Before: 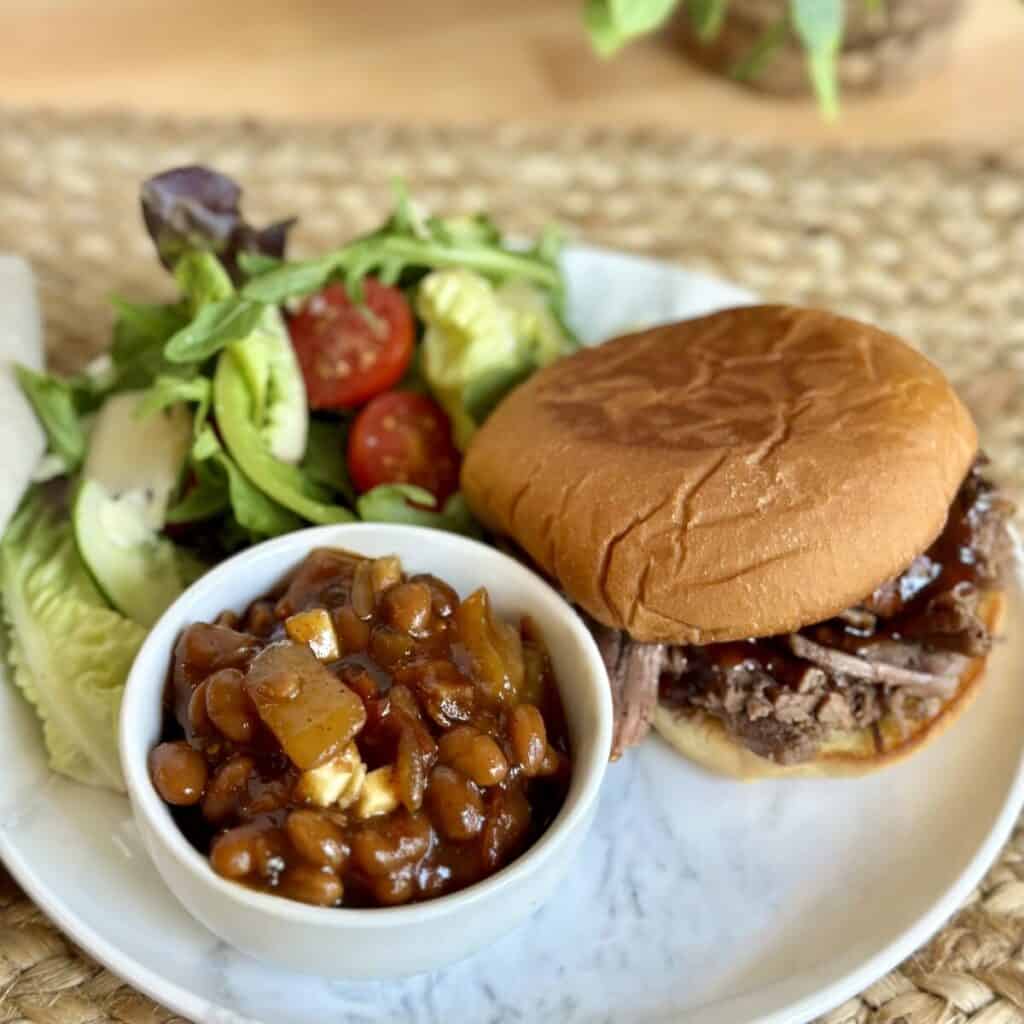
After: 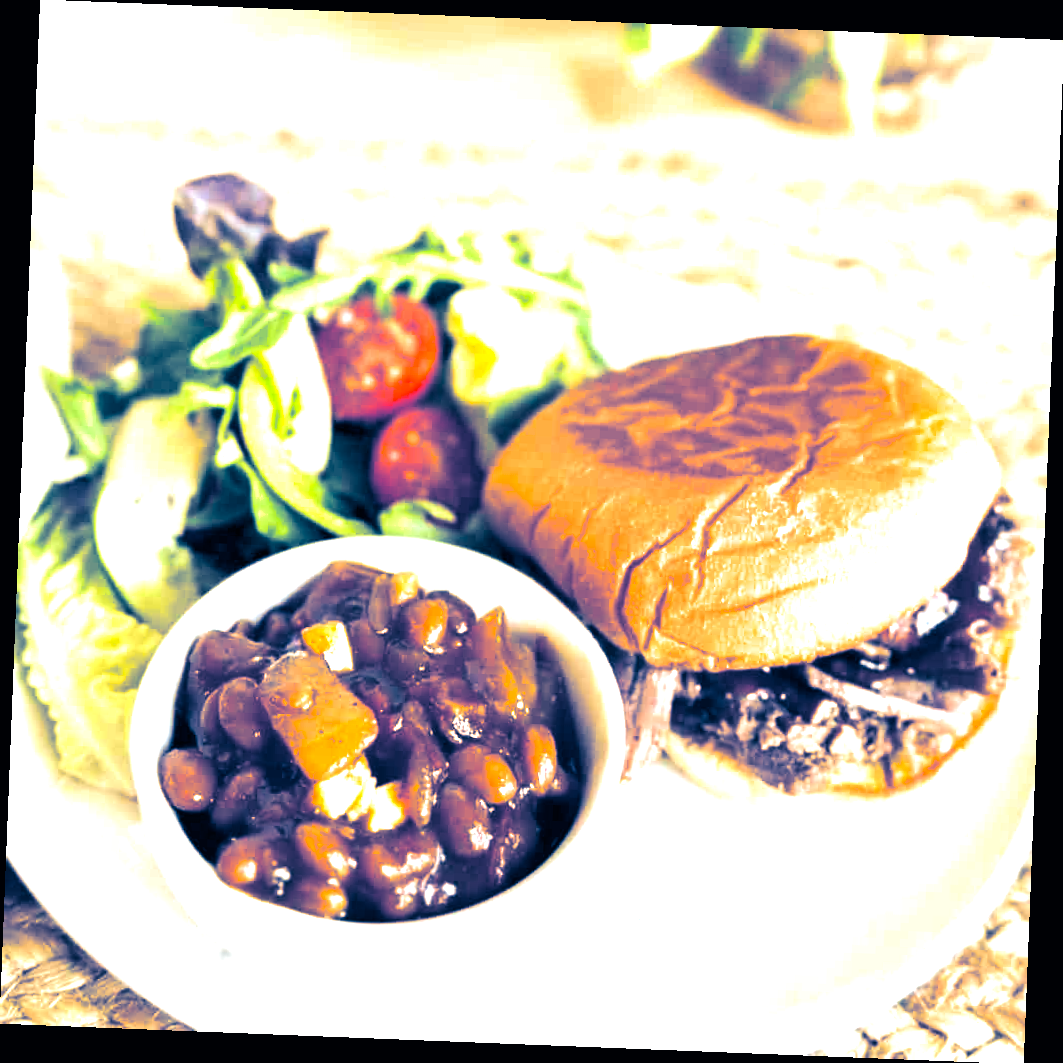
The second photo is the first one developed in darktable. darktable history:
rotate and perspective: rotation 2.27°, automatic cropping off
exposure: black level correction 0, exposure 1.625 EV, compensate exposure bias true, compensate highlight preservation false
split-toning: shadows › hue 226.8°, shadows › saturation 1, highlights › saturation 0, balance -61.41
